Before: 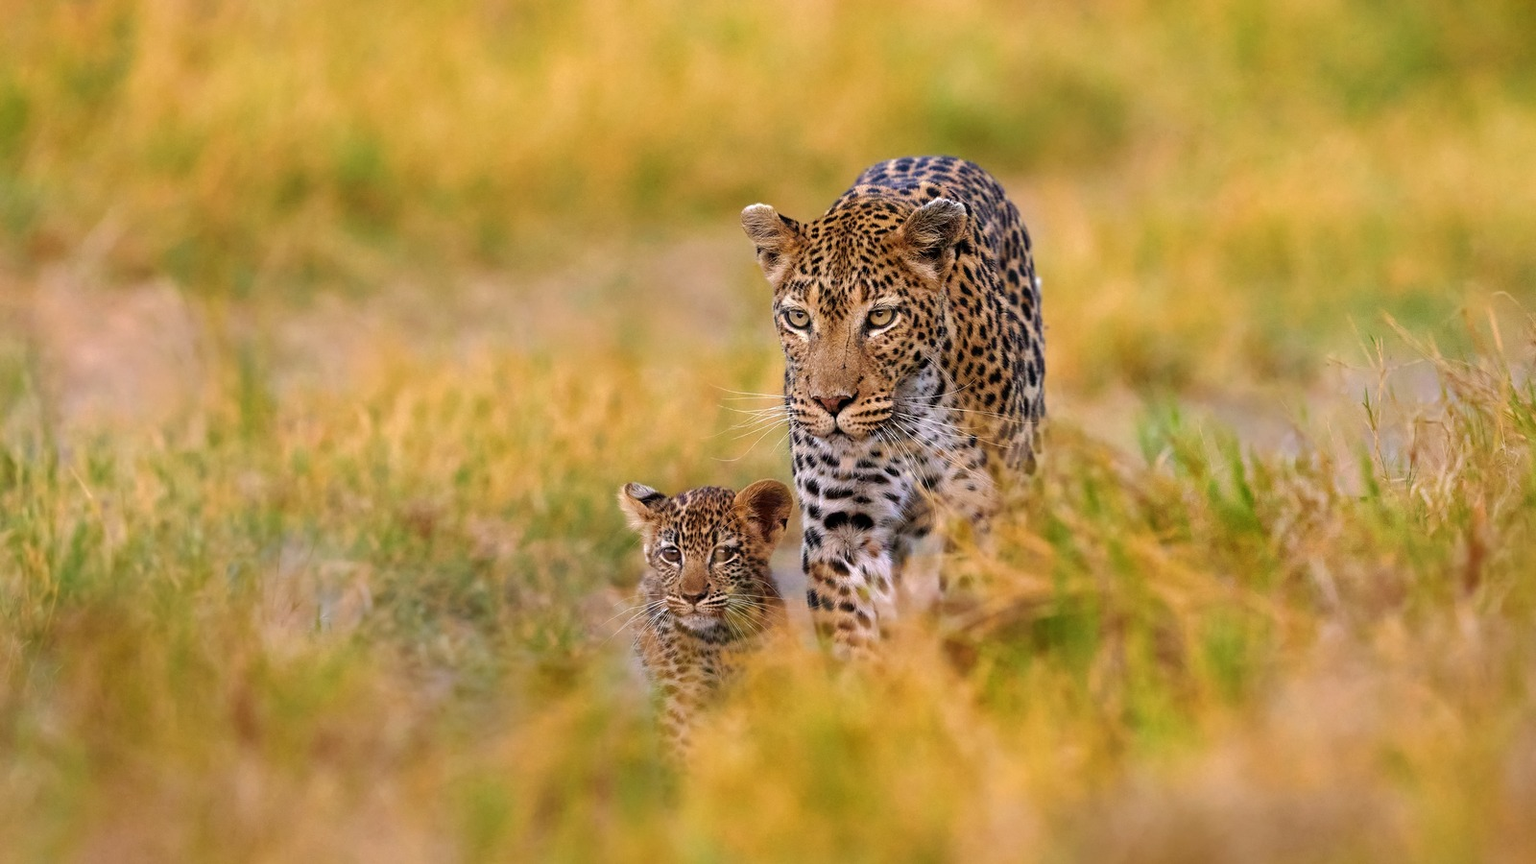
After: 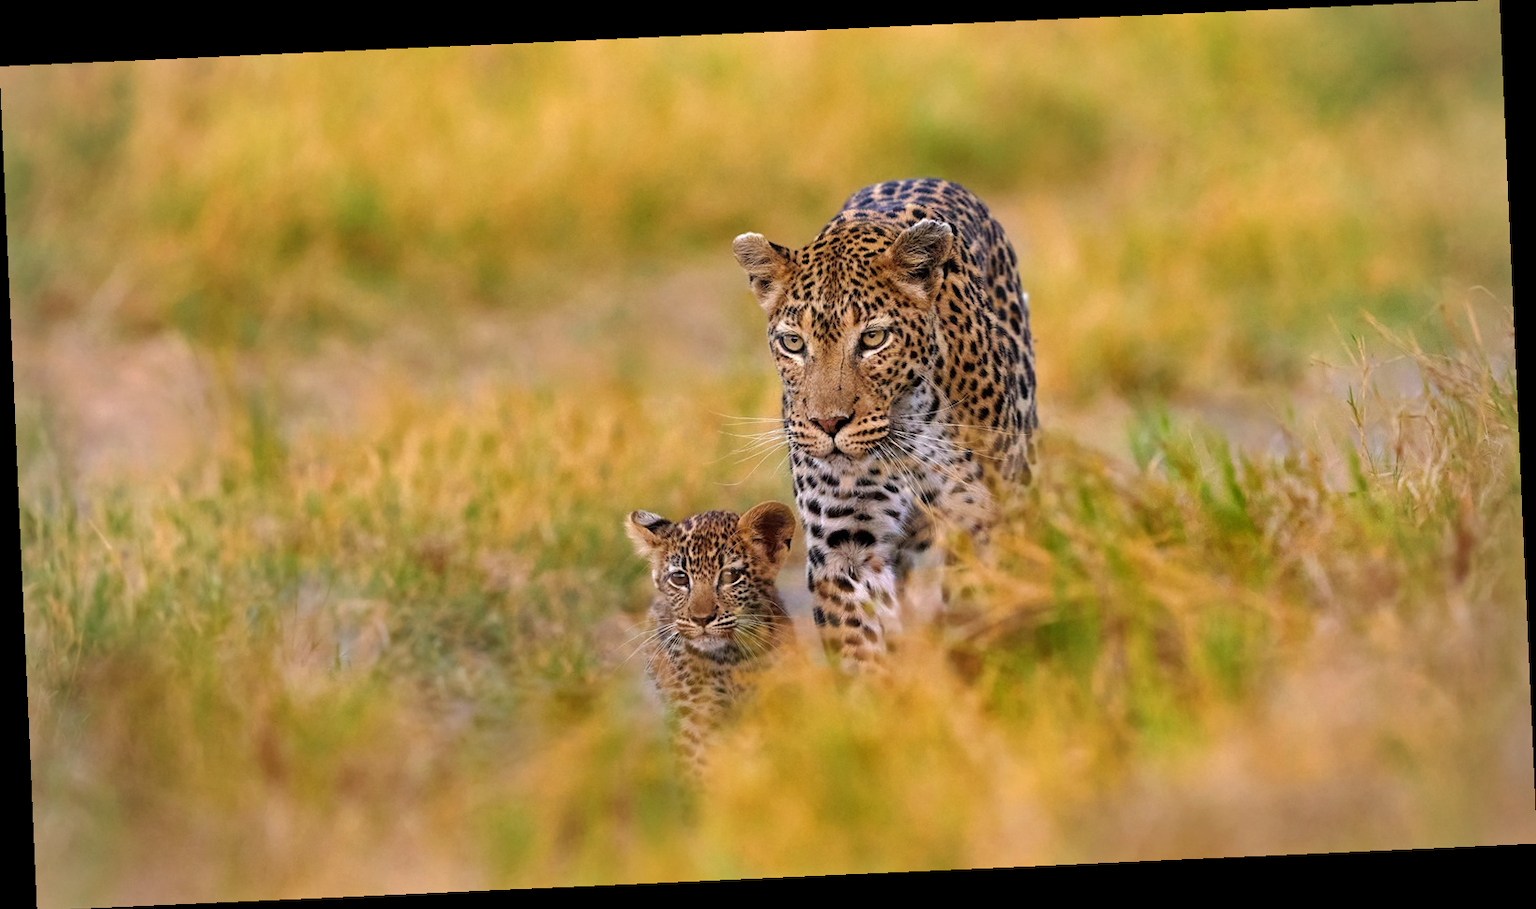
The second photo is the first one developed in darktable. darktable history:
rotate and perspective: rotation -2.56°, automatic cropping off
vignetting: on, module defaults
shadows and highlights: low approximation 0.01, soften with gaussian
